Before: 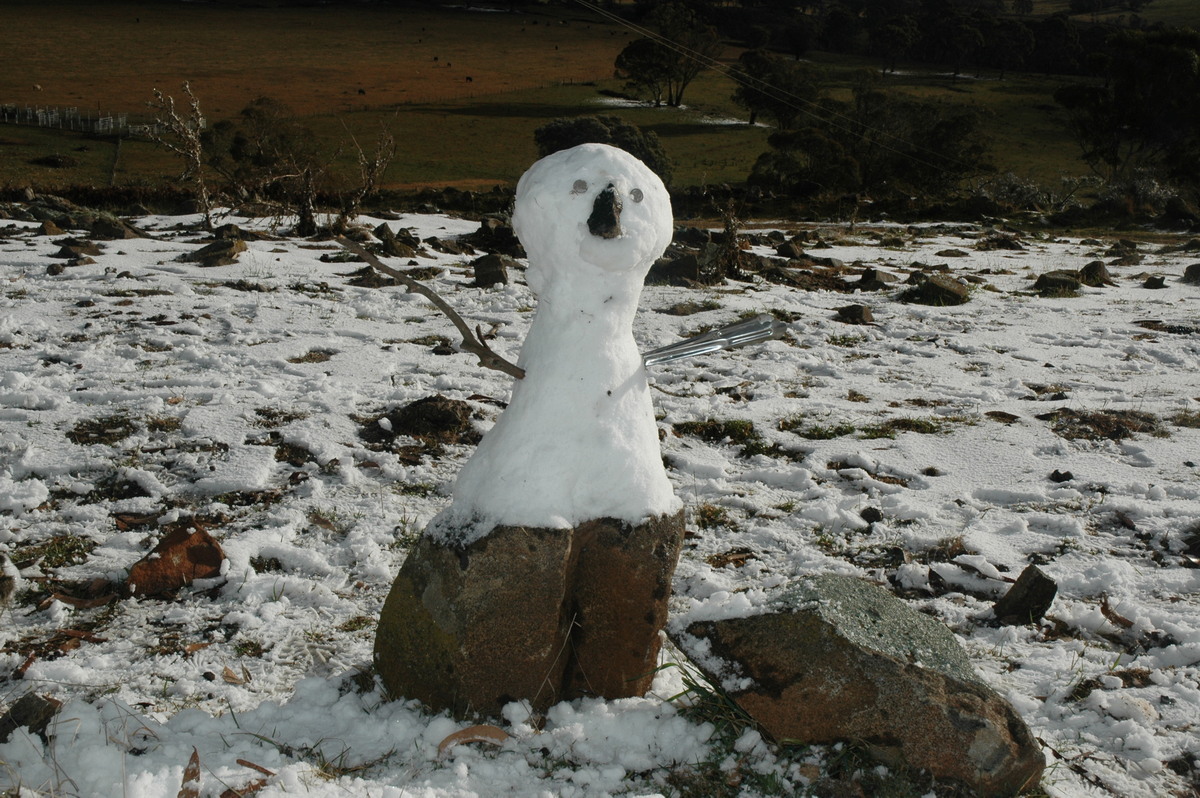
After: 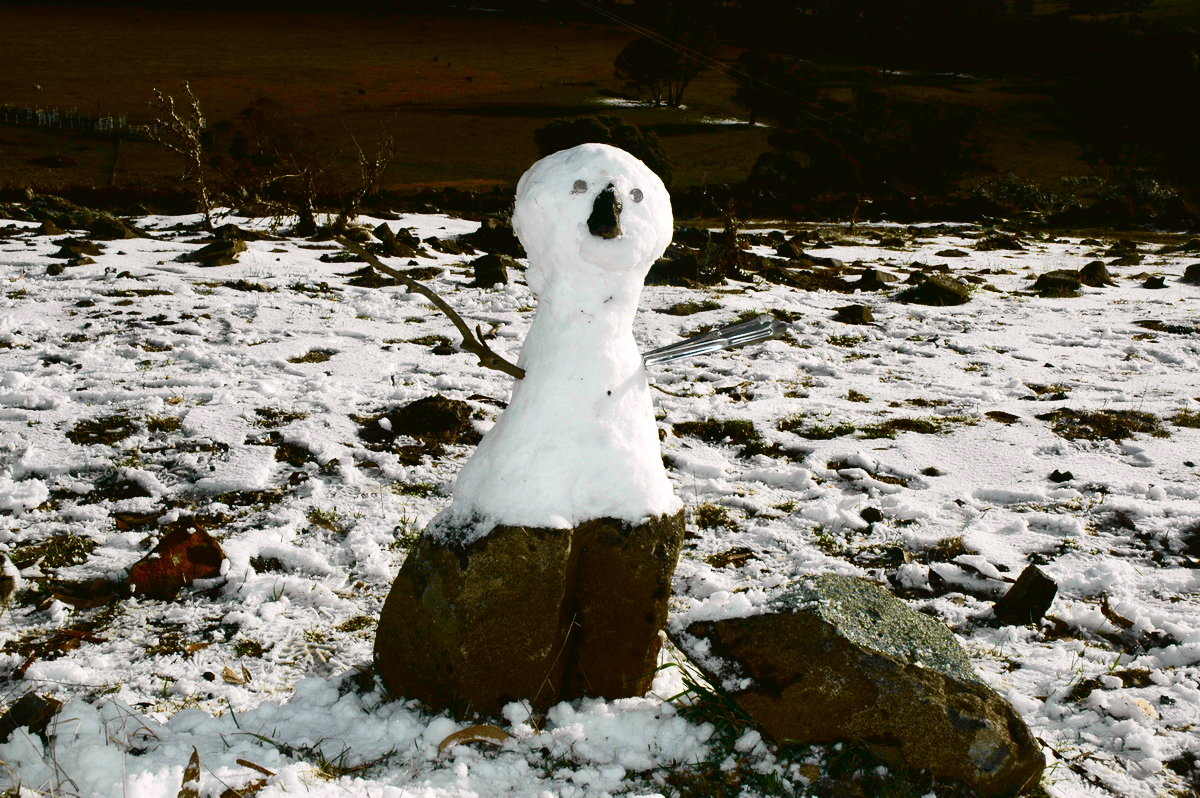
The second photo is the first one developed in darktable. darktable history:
tone curve: curves: ch0 [(0, 0.024) (0.049, 0.038) (0.176, 0.162) (0.33, 0.331) (0.432, 0.475) (0.601, 0.665) (0.843, 0.876) (1, 1)]; ch1 [(0, 0) (0.339, 0.358) (0.445, 0.439) (0.476, 0.47) (0.504, 0.504) (0.53, 0.511) (0.557, 0.558) (0.627, 0.635) (0.728, 0.746) (1, 1)]; ch2 [(0, 0) (0.327, 0.324) (0.417, 0.44) (0.46, 0.453) (0.502, 0.504) (0.526, 0.52) (0.54, 0.564) (0.606, 0.626) (0.76, 0.75) (1, 1)], color space Lab, independent channels, preserve colors none
color correction: highlights a* 3.01, highlights b* -1.19, shadows a* -0.067, shadows b* 2.35, saturation 0.984
contrast brightness saturation: contrast 0.191, brightness -0.102, saturation 0.21
exposure: black level correction 0.001, exposure 0.5 EV, compensate highlight preservation false
